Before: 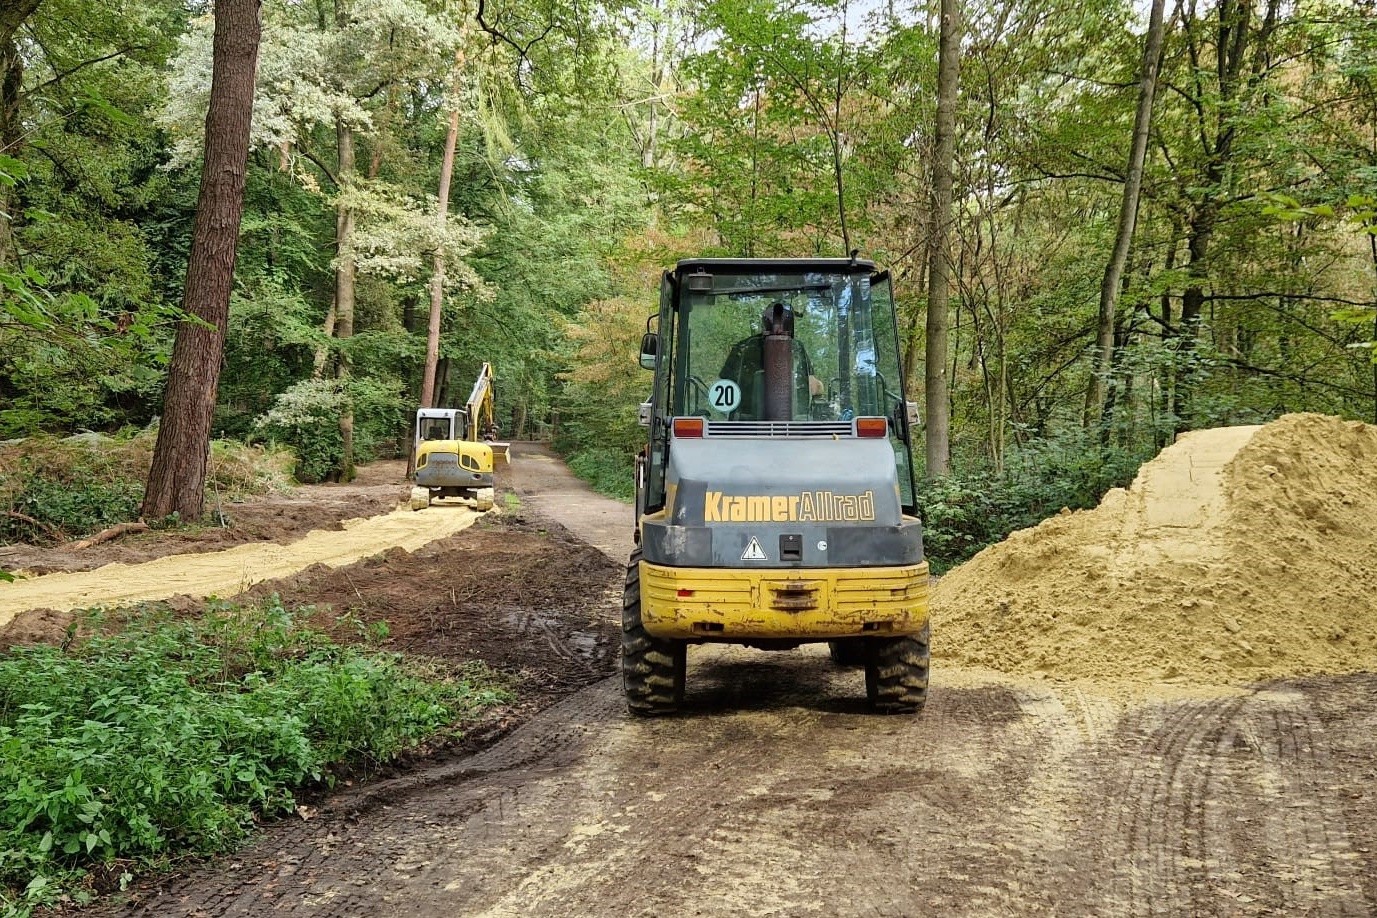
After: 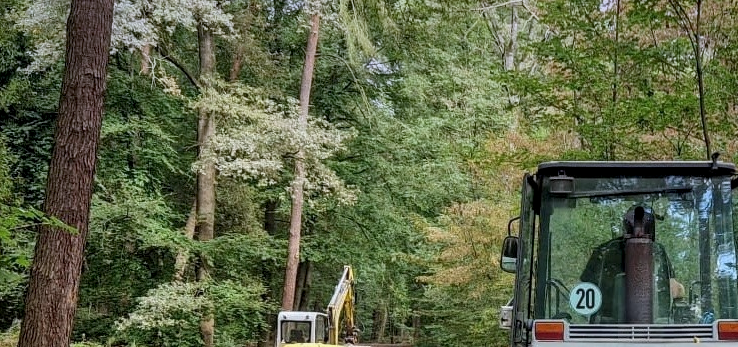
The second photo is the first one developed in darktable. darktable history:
local contrast: on, module defaults
base curve: exposure shift 0, preserve colors none
crop: left 10.121%, top 10.631%, right 36.218%, bottom 51.526%
graduated density: hue 238.83°, saturation 50%
